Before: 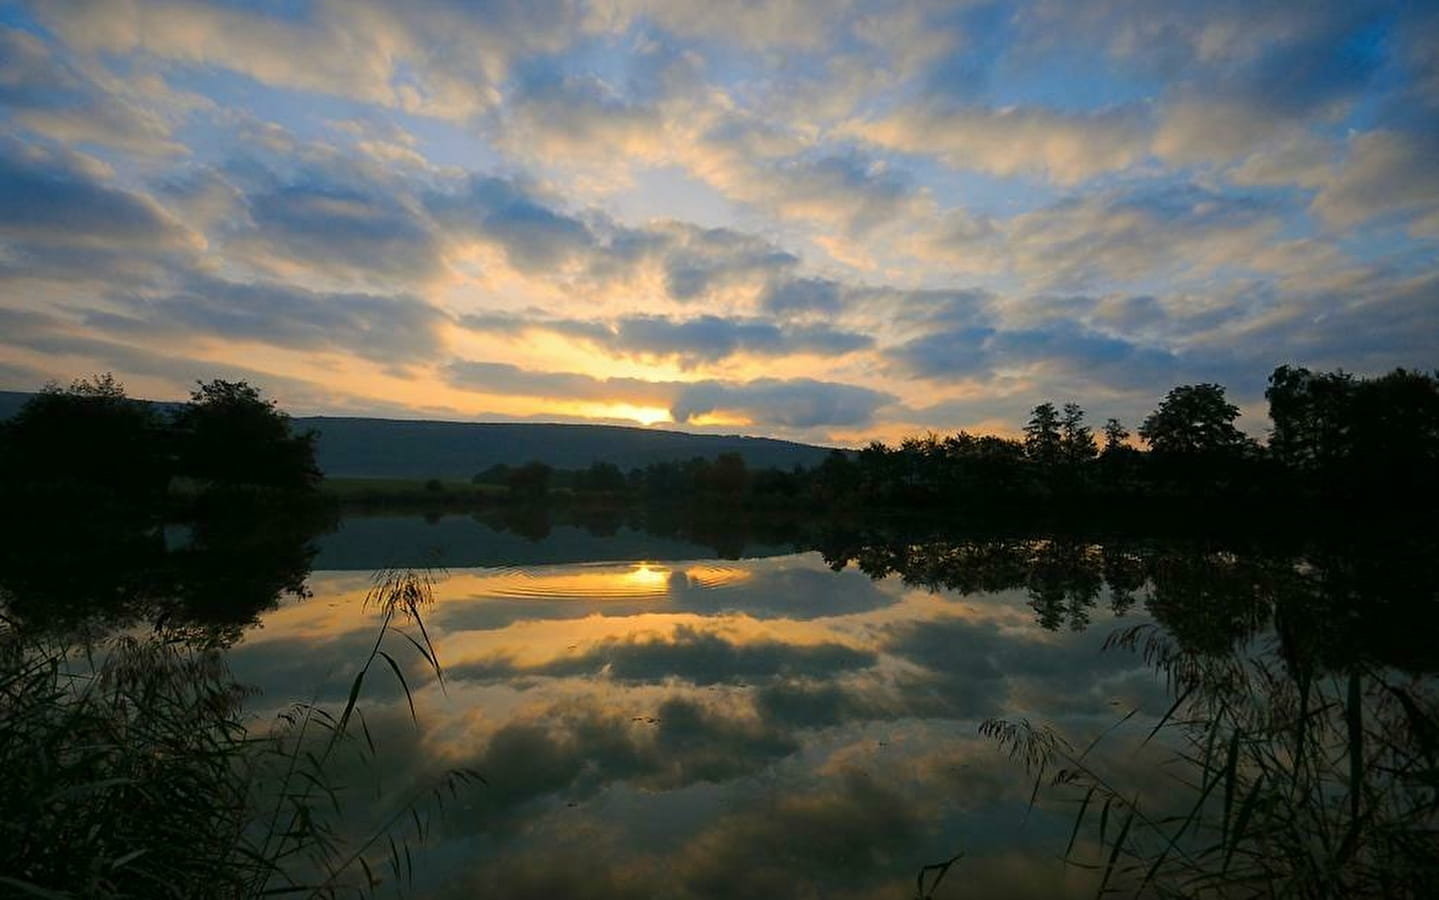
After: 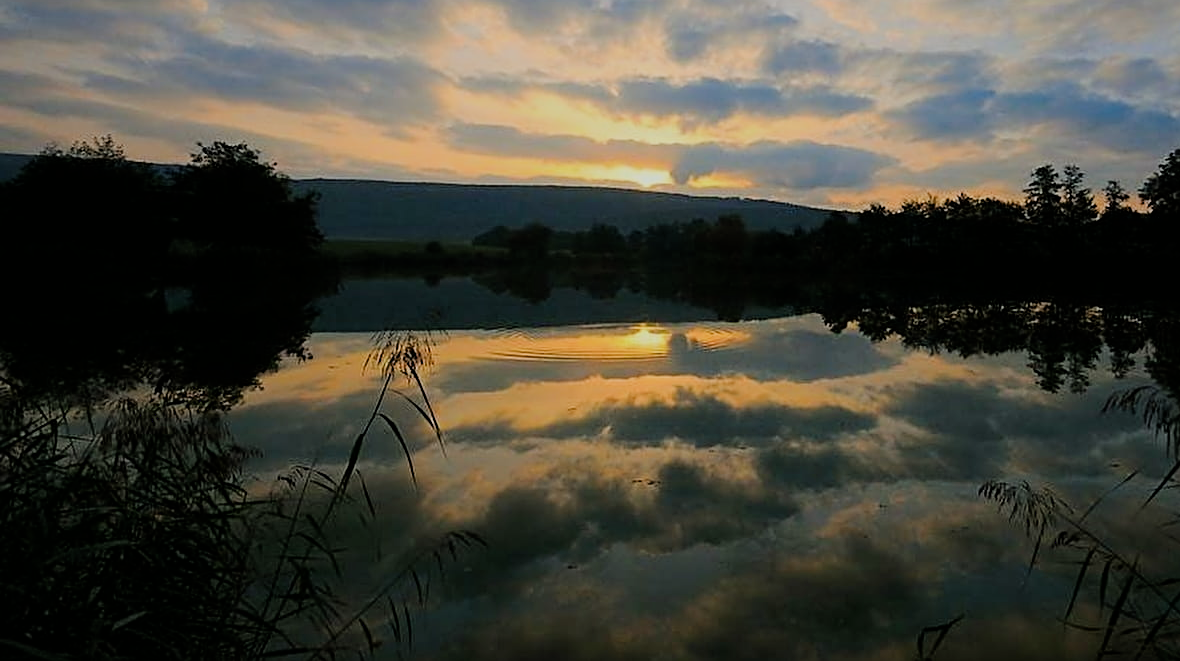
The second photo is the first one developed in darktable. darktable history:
sharpen: on, module defaults
filmic rgb: black relative exposure -7.65 EV, white relative exposure 4.56 EV, hardness 3.61
crop: top 26.531%, right 17.959%
contrast equalizer: y [[0.5 ×4, 0.483, 0.43], [0.5 ×6], [0.5 ×6], [0 ×6], [0 ×6]]
